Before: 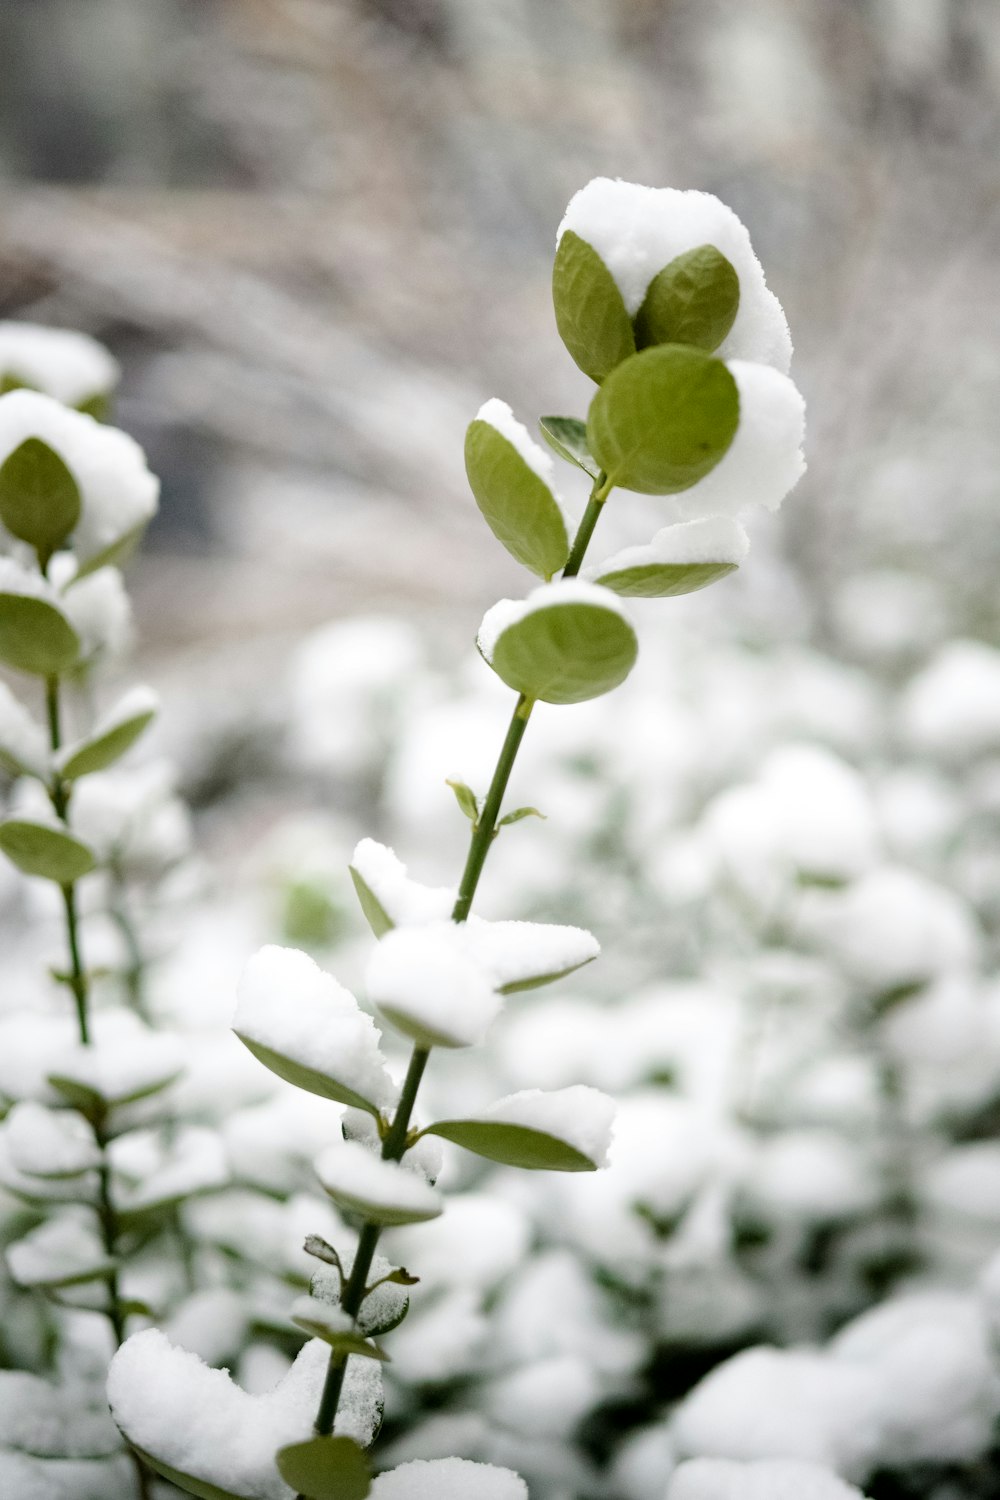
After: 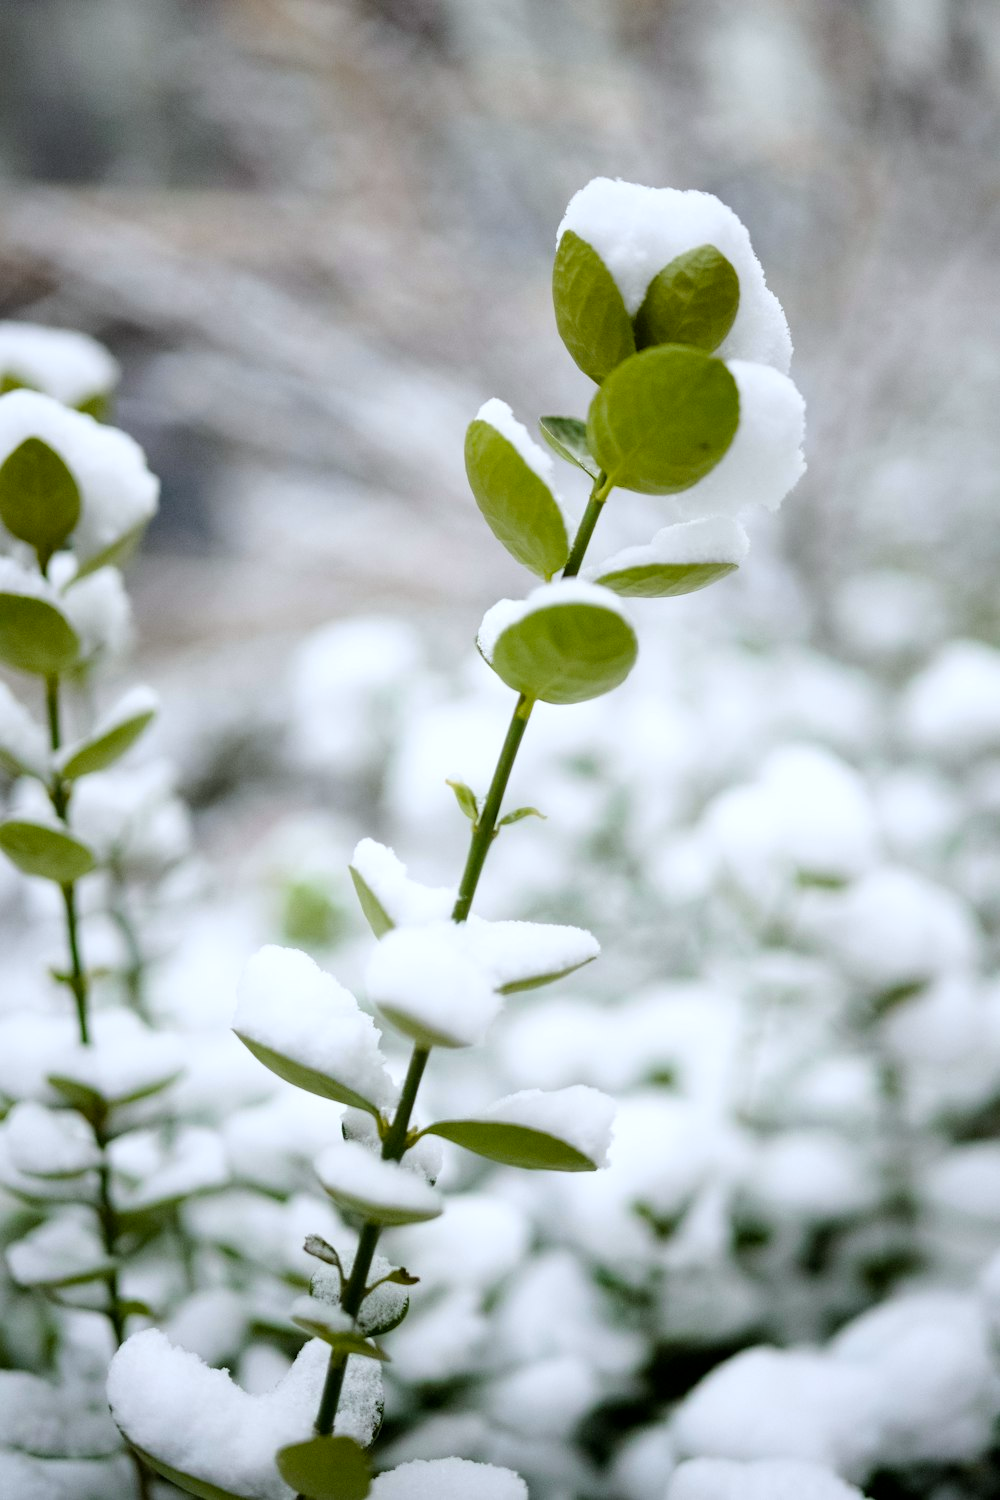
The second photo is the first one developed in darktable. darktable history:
white balance: red 0.967, blue 1.049
color balance rgb: perceptual saturation grading › global saturation 20%, global vibrance 10%
